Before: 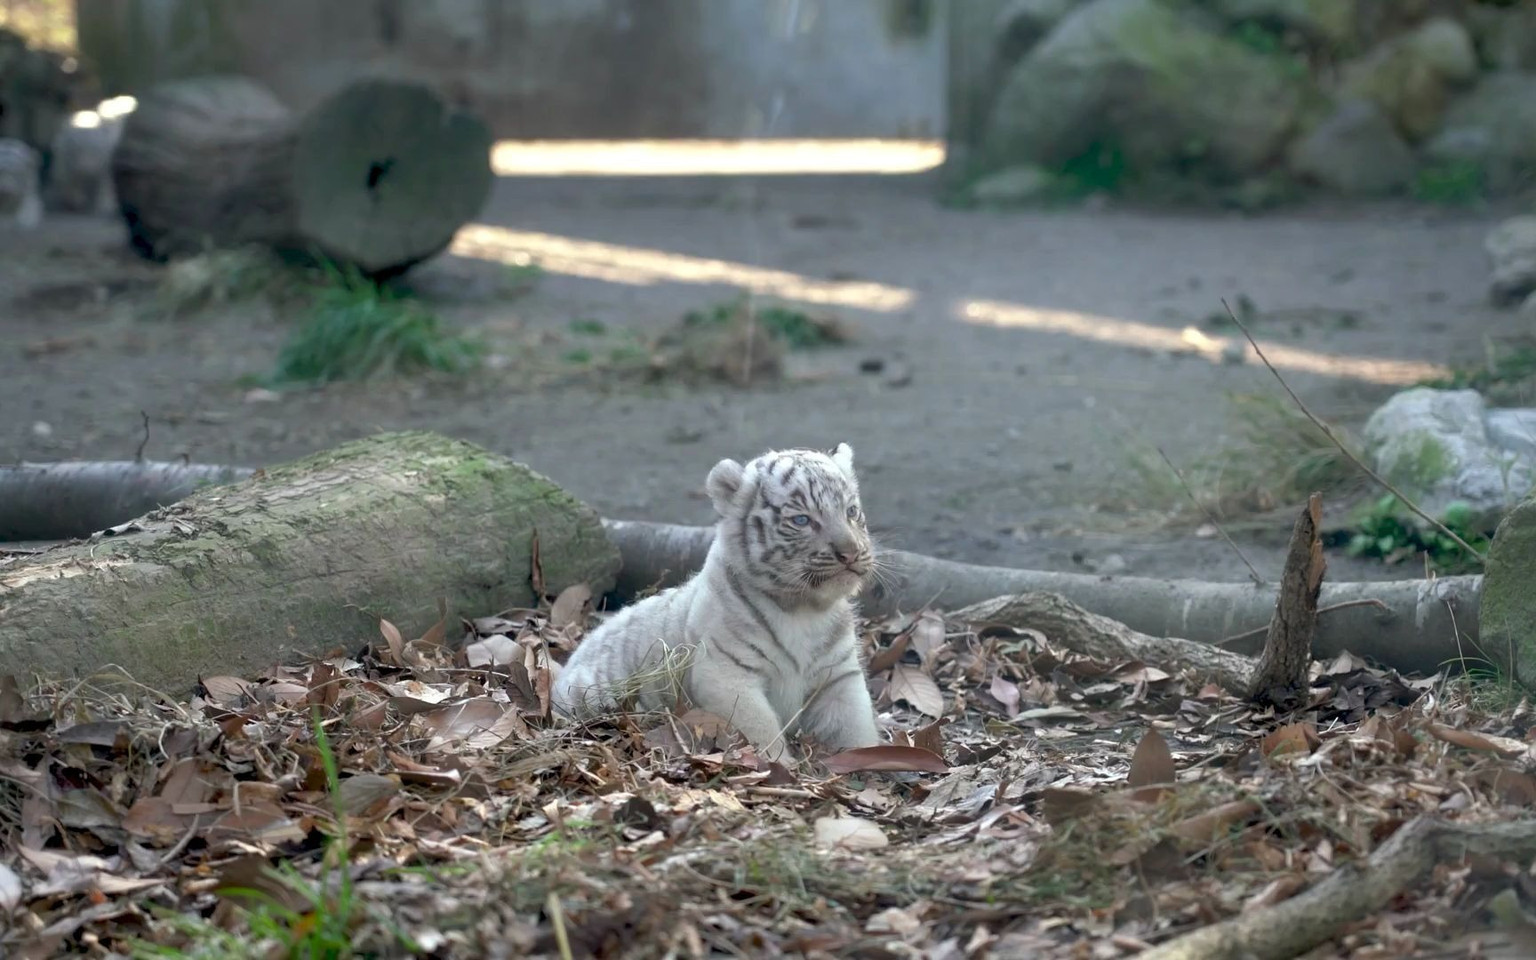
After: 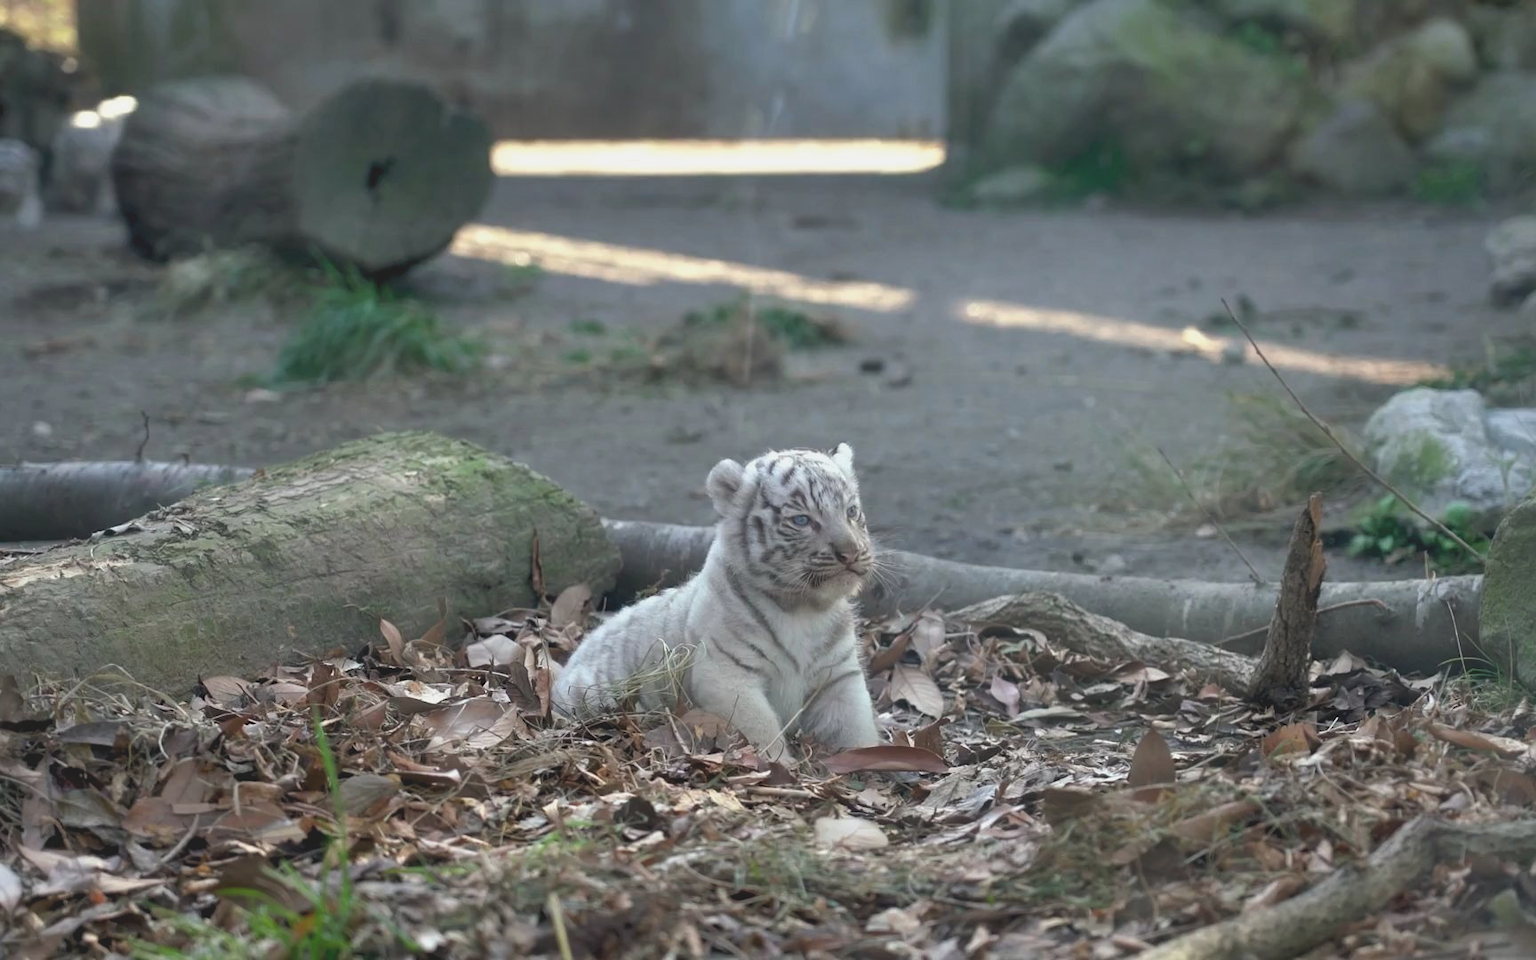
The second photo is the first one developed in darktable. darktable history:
exposure: black level correction -0.014, exposure -0.185 EV, compensate highlight preservation false
shadows and highlights: highlights color adjustment 0.63%, soften with gaussian
